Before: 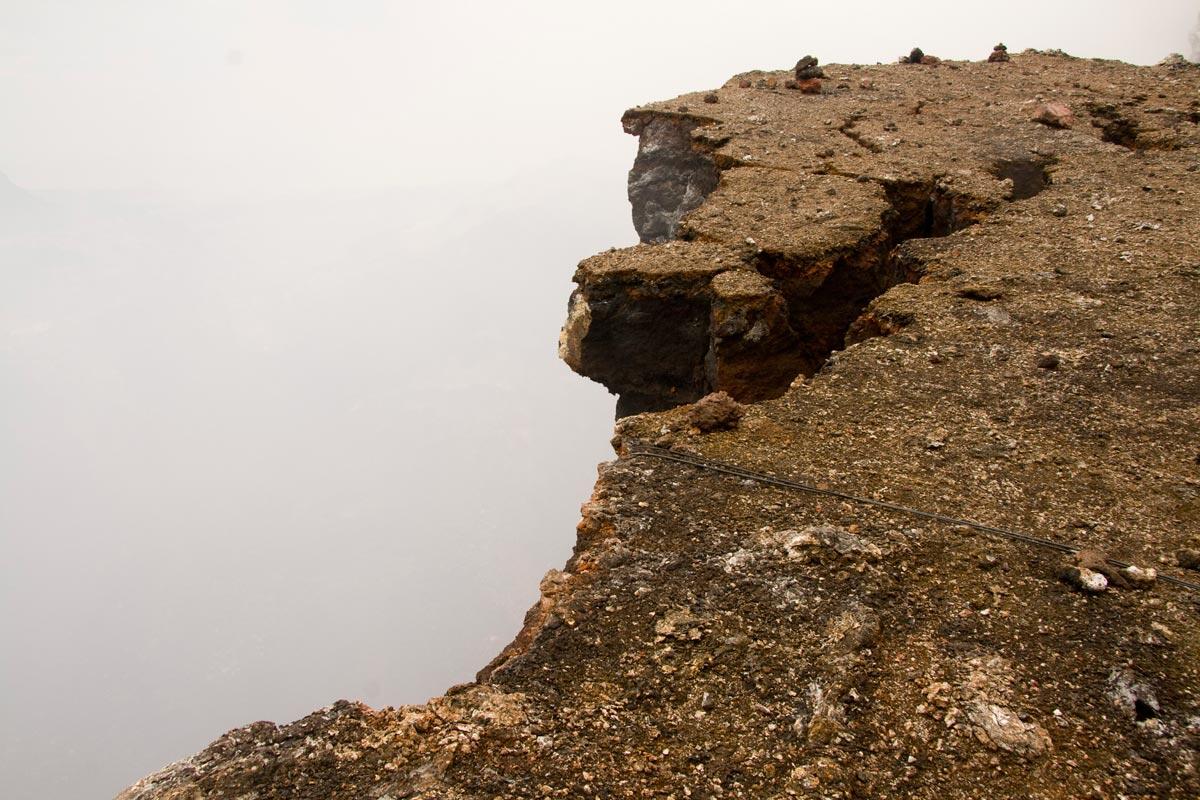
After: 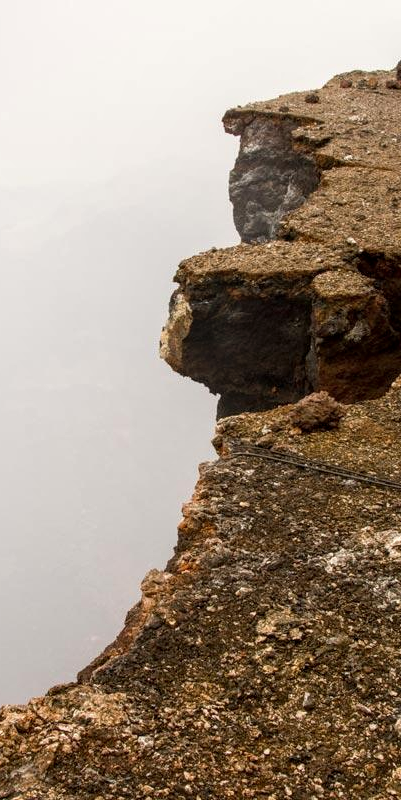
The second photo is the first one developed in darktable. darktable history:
crop: left 33.285%, right 33.257%
local contrast: on, module defaults
